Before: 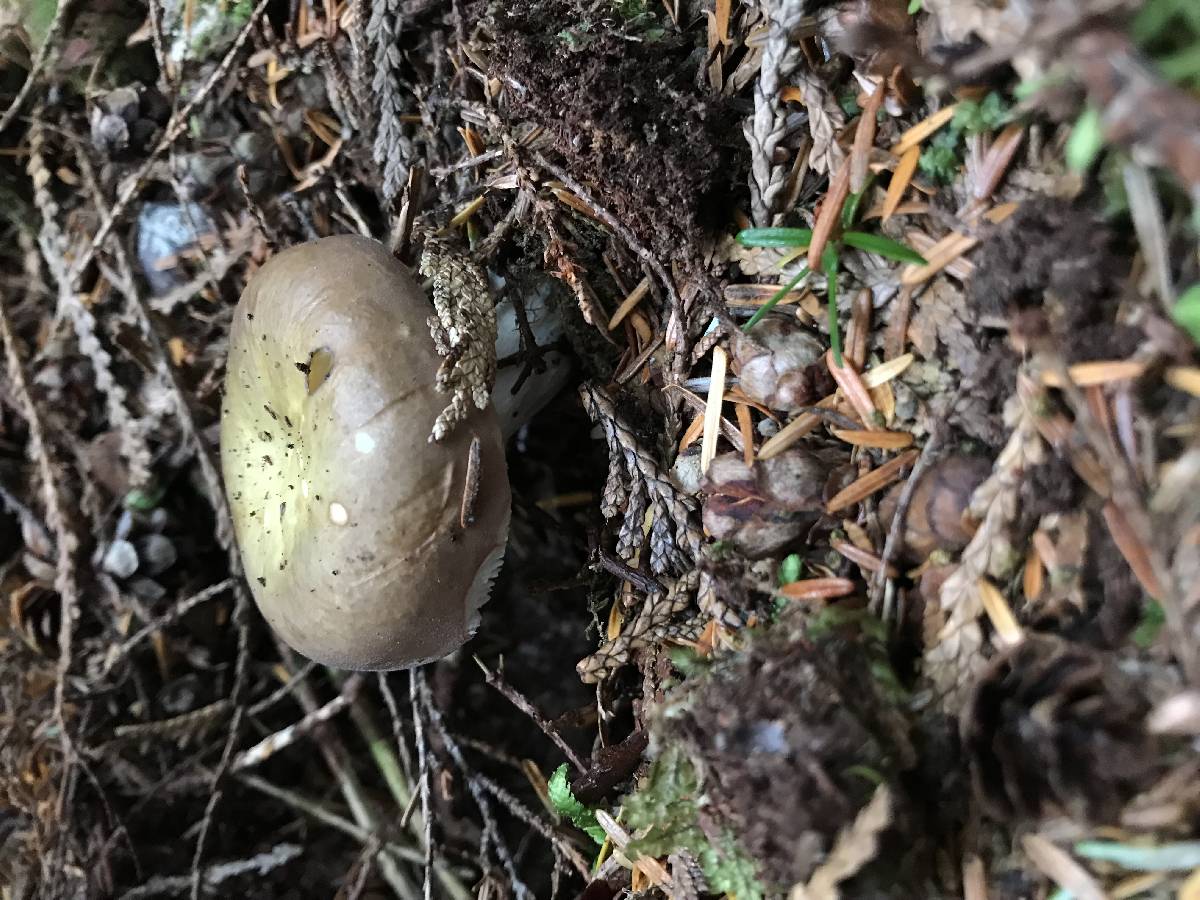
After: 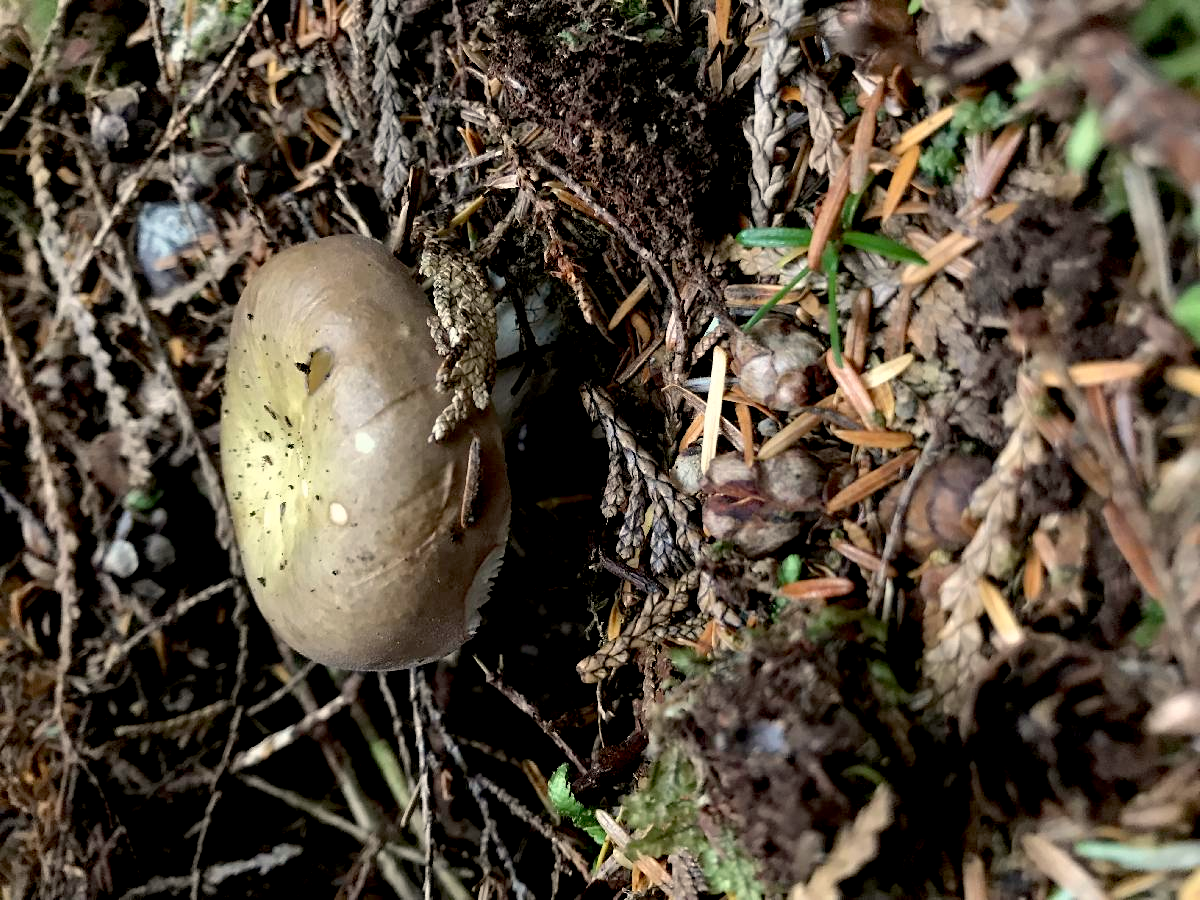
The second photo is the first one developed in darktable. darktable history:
white balance: red 1.045, blue 0.932
exposure: black level correction 0.016, exposure -0.009 EV, compensate highlight preservation false
